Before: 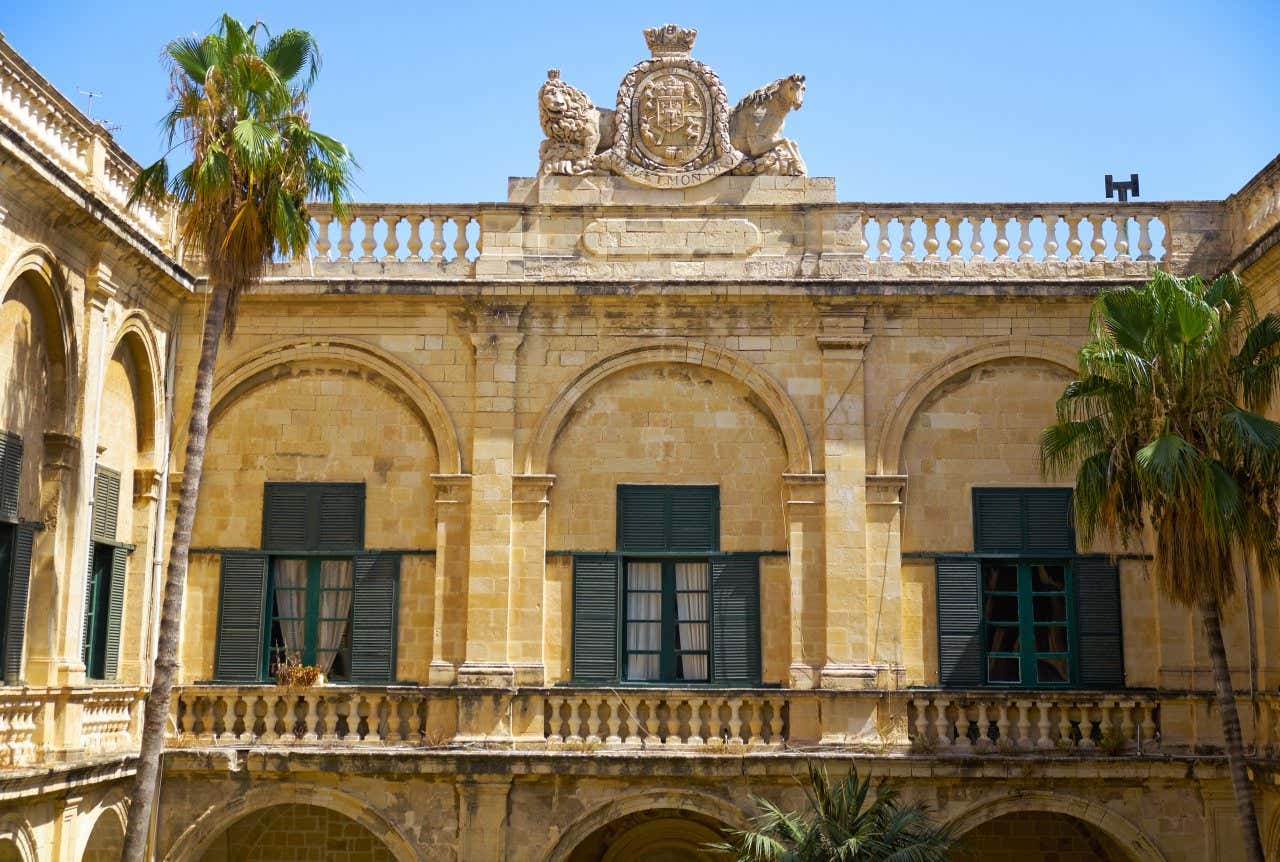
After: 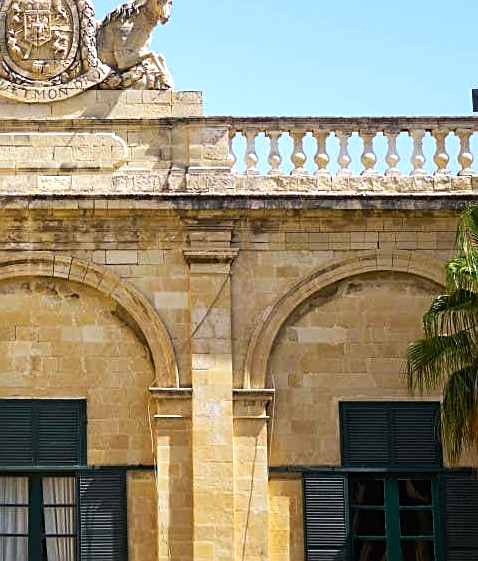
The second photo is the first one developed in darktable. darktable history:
sharpen: on, module defaults
crop and rotate: left 49.493%, top 10.102%, right 13.147%, bottom 24.79%
tone equalizer: -8 EV -0.427 EV, -7 EV -0.421 EV, -6 EV -0.331 EV, -5 EV -0.234 EV, -3 EV 0.228 EV, -2 EV 0.353 EV, -1 EV 0.363 EV, +0 EV 0.403 EV, edges refinement/feathering 500, mask exposure compensation -1.57 EV, preserve details no
